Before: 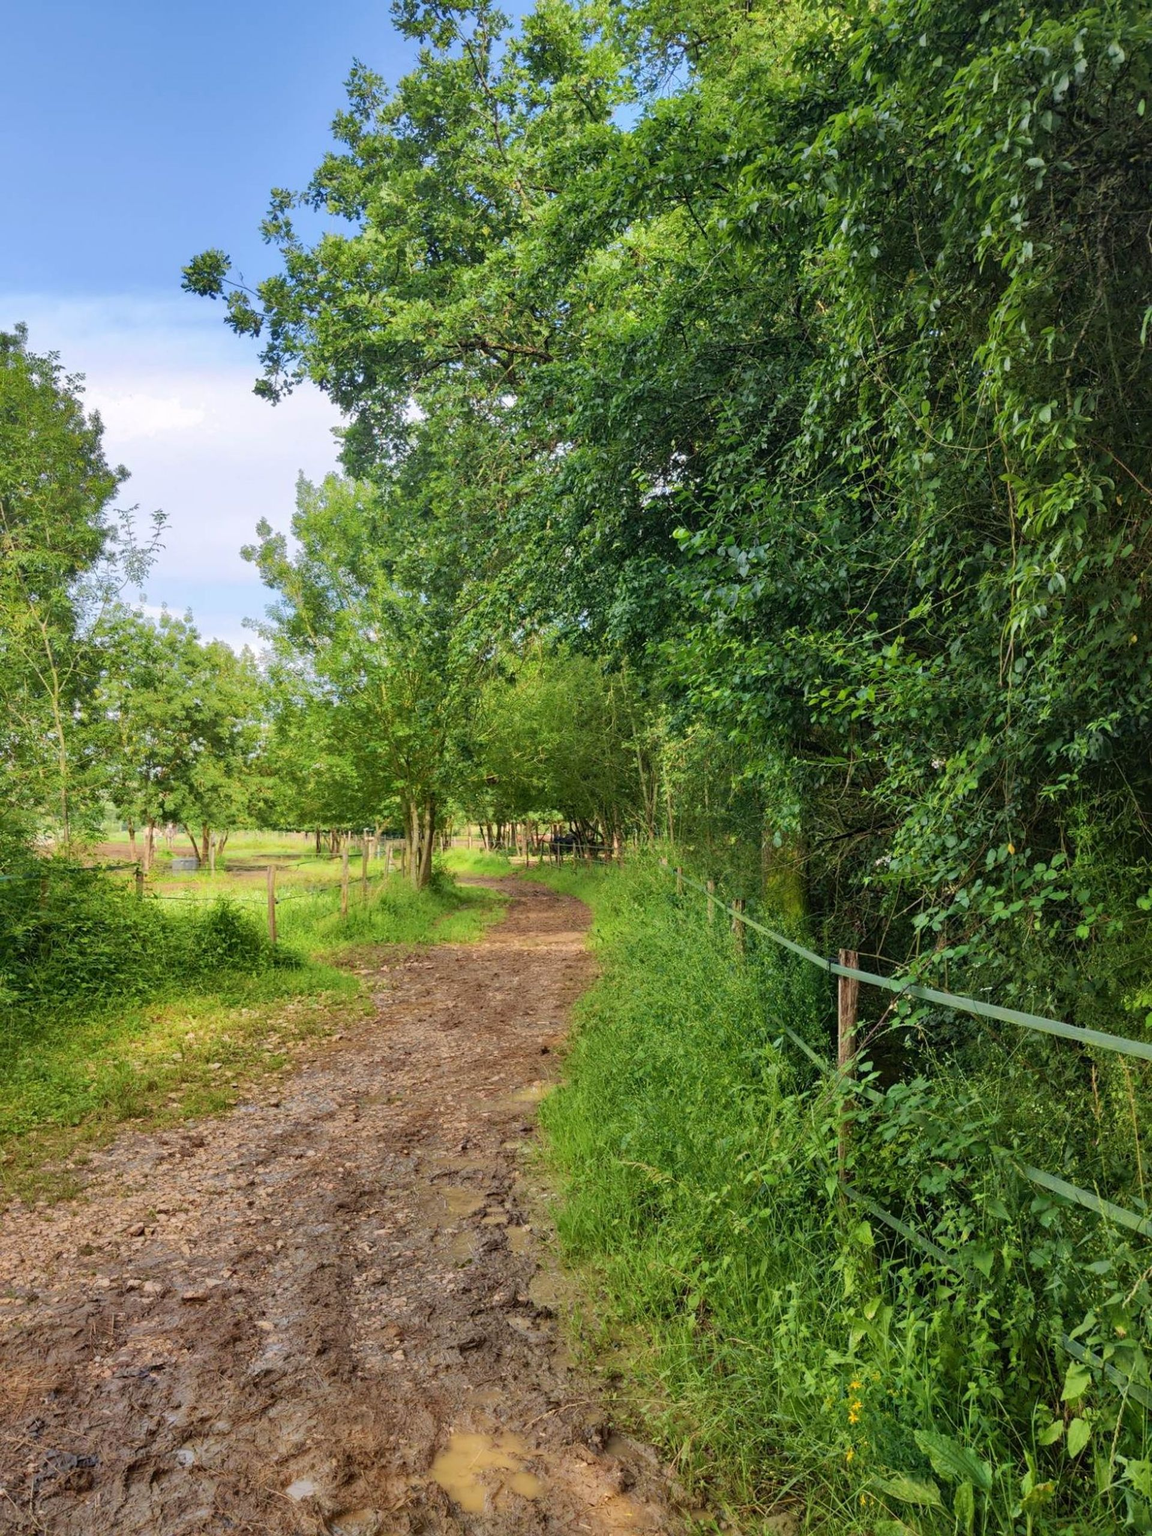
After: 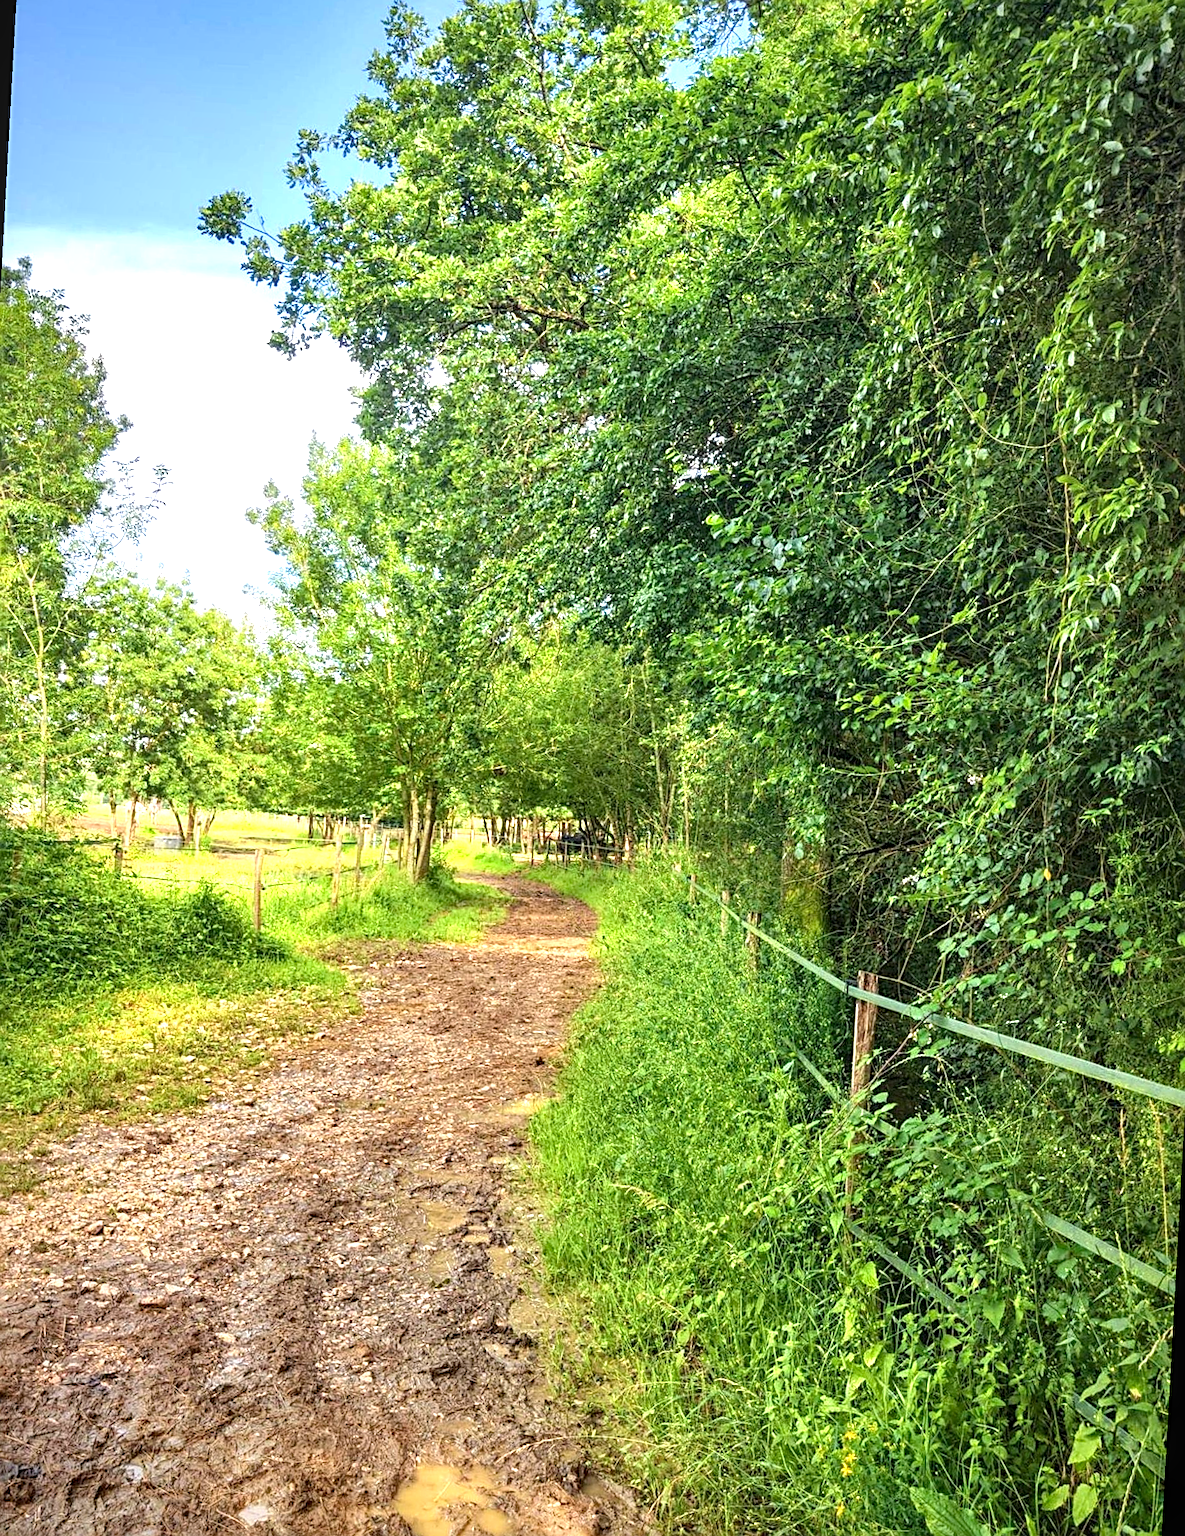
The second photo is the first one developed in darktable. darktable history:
crop and rotate: angle -3.14°, left 5.193%, top 5.156%, right 4.622%, bottom 4.507%
exposure: exposure 1.091 EV, compensate exposure bias true, compensate highlight preservation false
local contrast: on, module defaults
haze removal: compatibility mode true, adaptive false
sharpen: radius 3.112
vignetting: brightness -0.374, saturation 0.008
